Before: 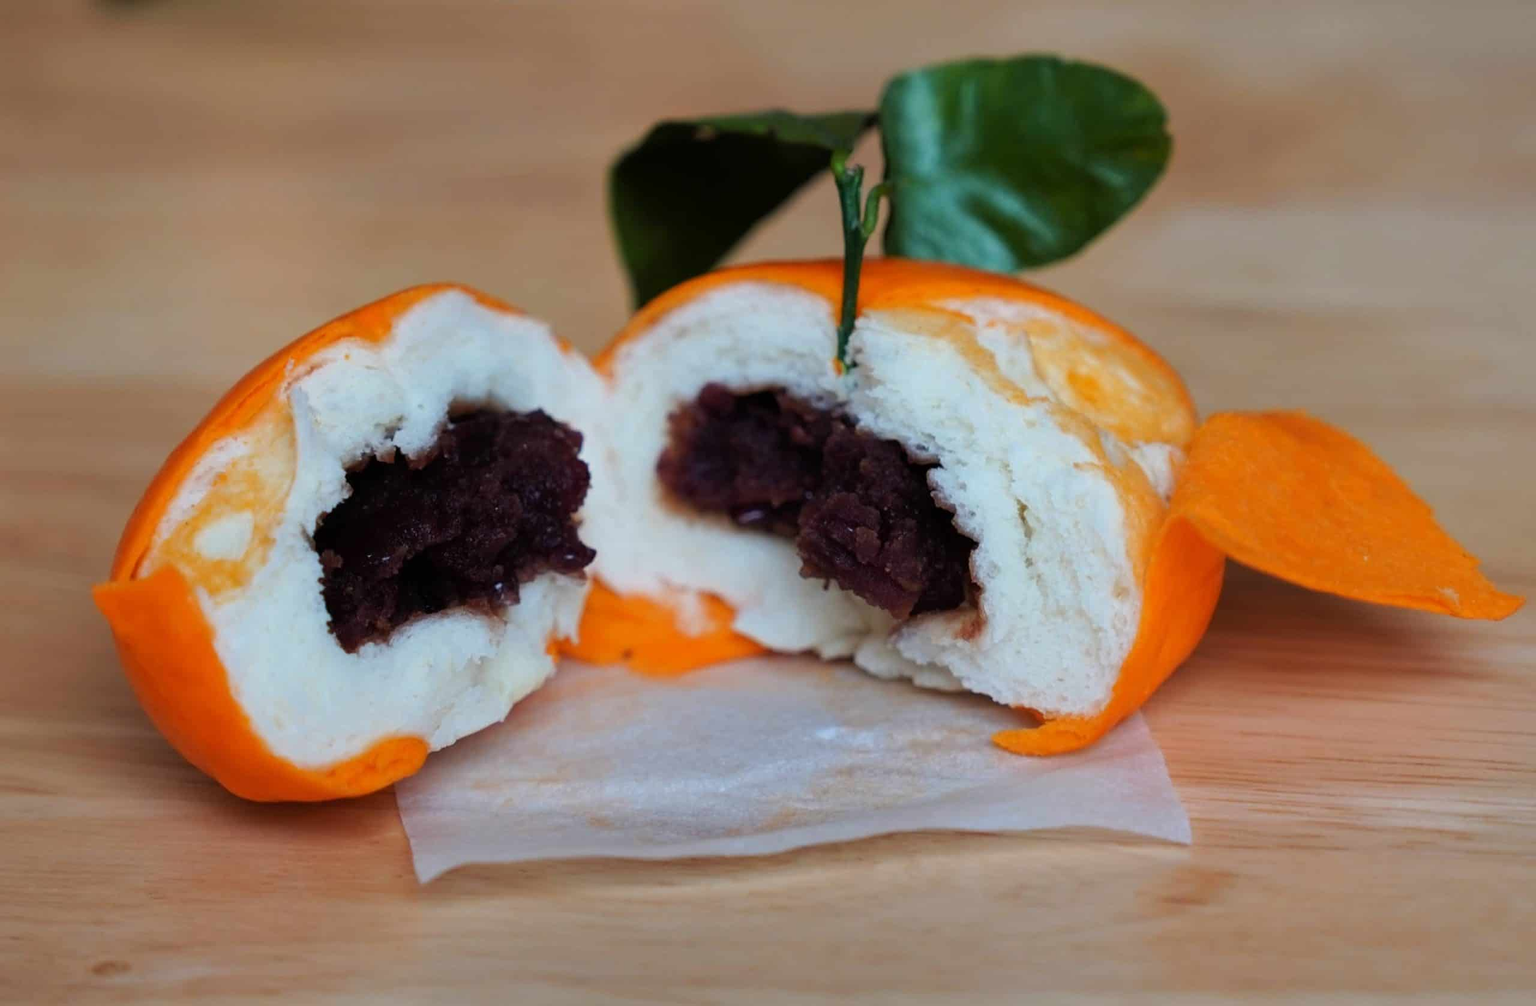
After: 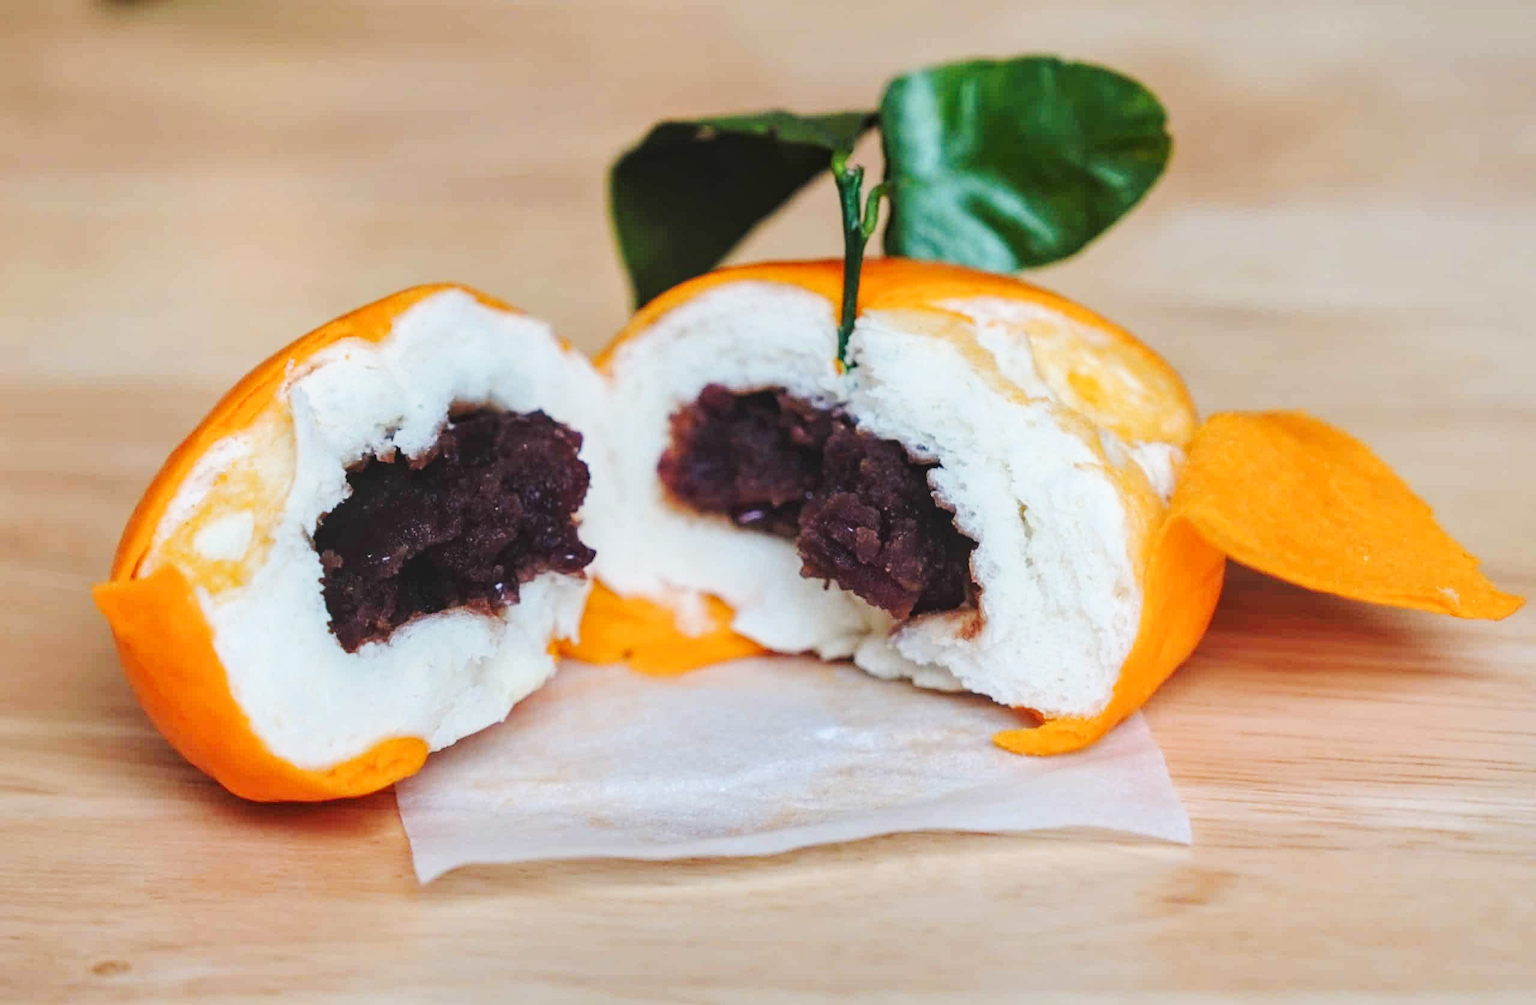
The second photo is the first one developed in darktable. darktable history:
base curve: curves: ch0 [(0, 0.007) (0.028, 0.063) (0.121, 0.311) (0.46, 0.743) (0.859, 0.957) (1, 1)], preserve colors none
local contrast: detail 130%
